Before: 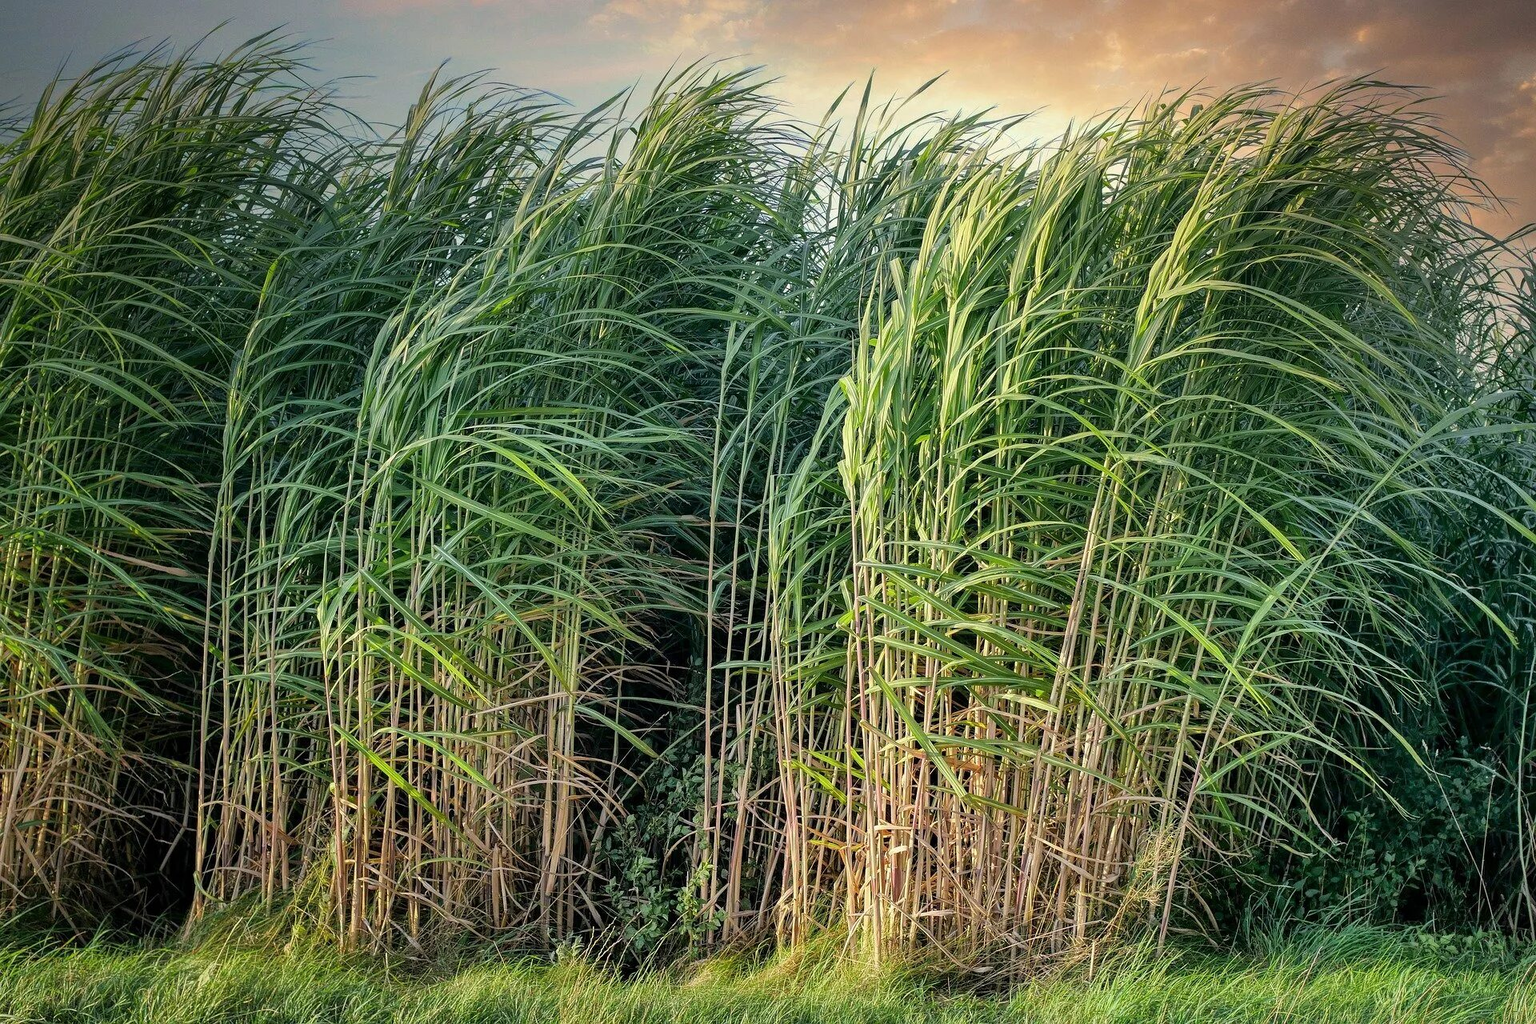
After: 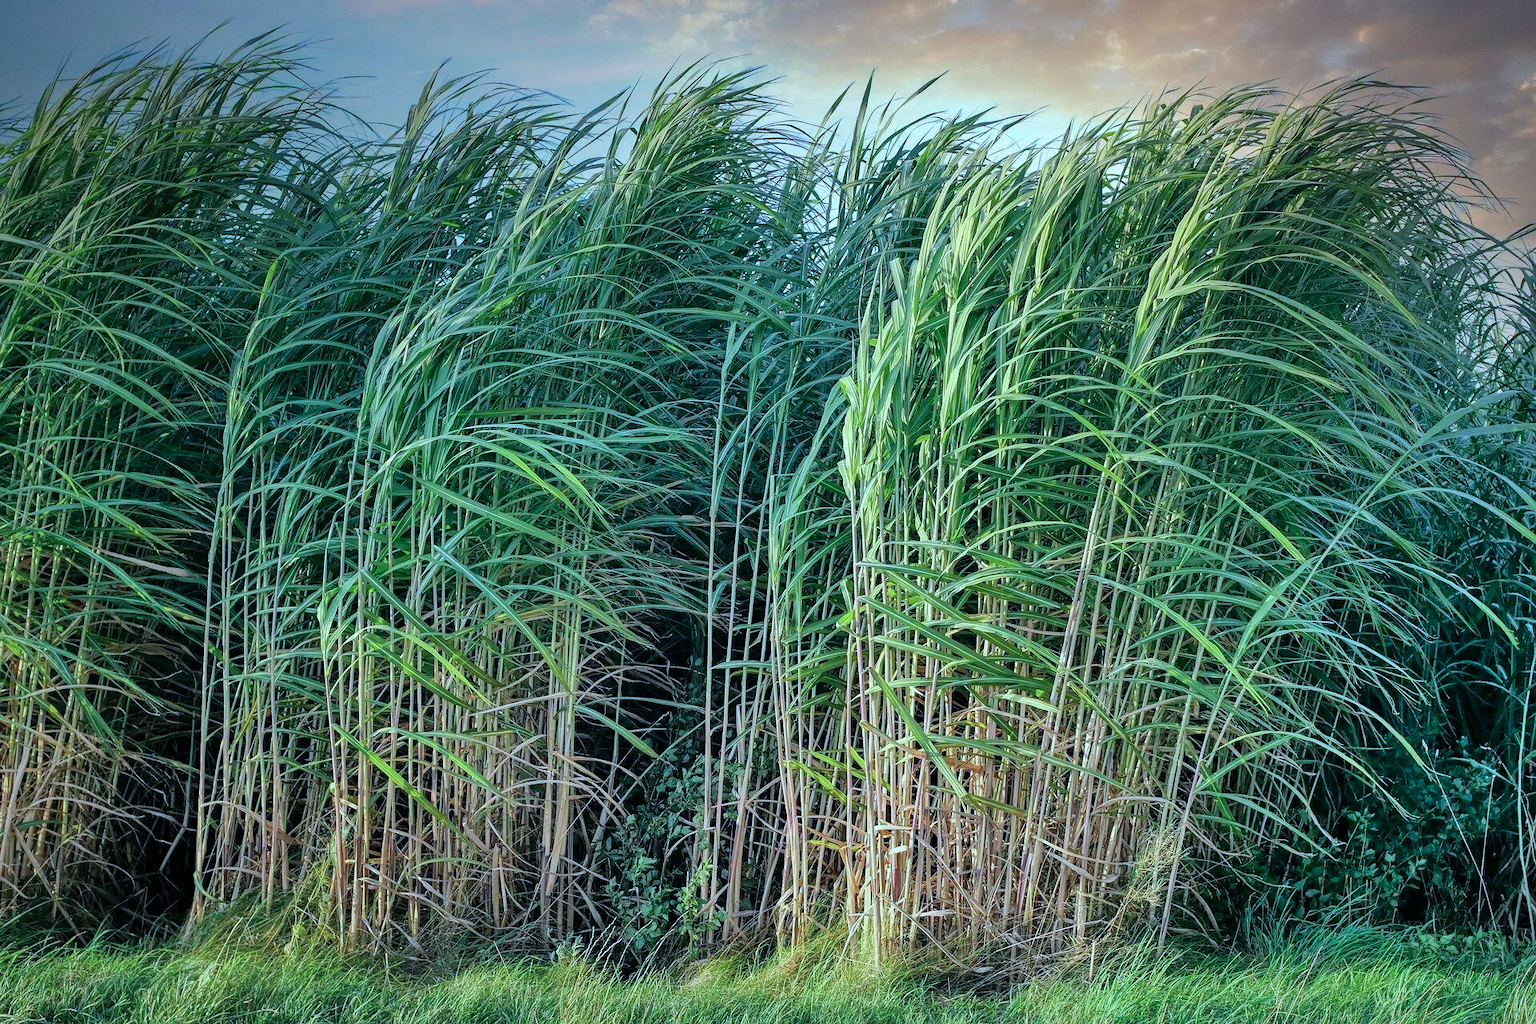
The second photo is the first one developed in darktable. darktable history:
shadows and highlights: soften with gaussian
color calibration: x 0.395, y 0.386, temperature 3633.76 K
